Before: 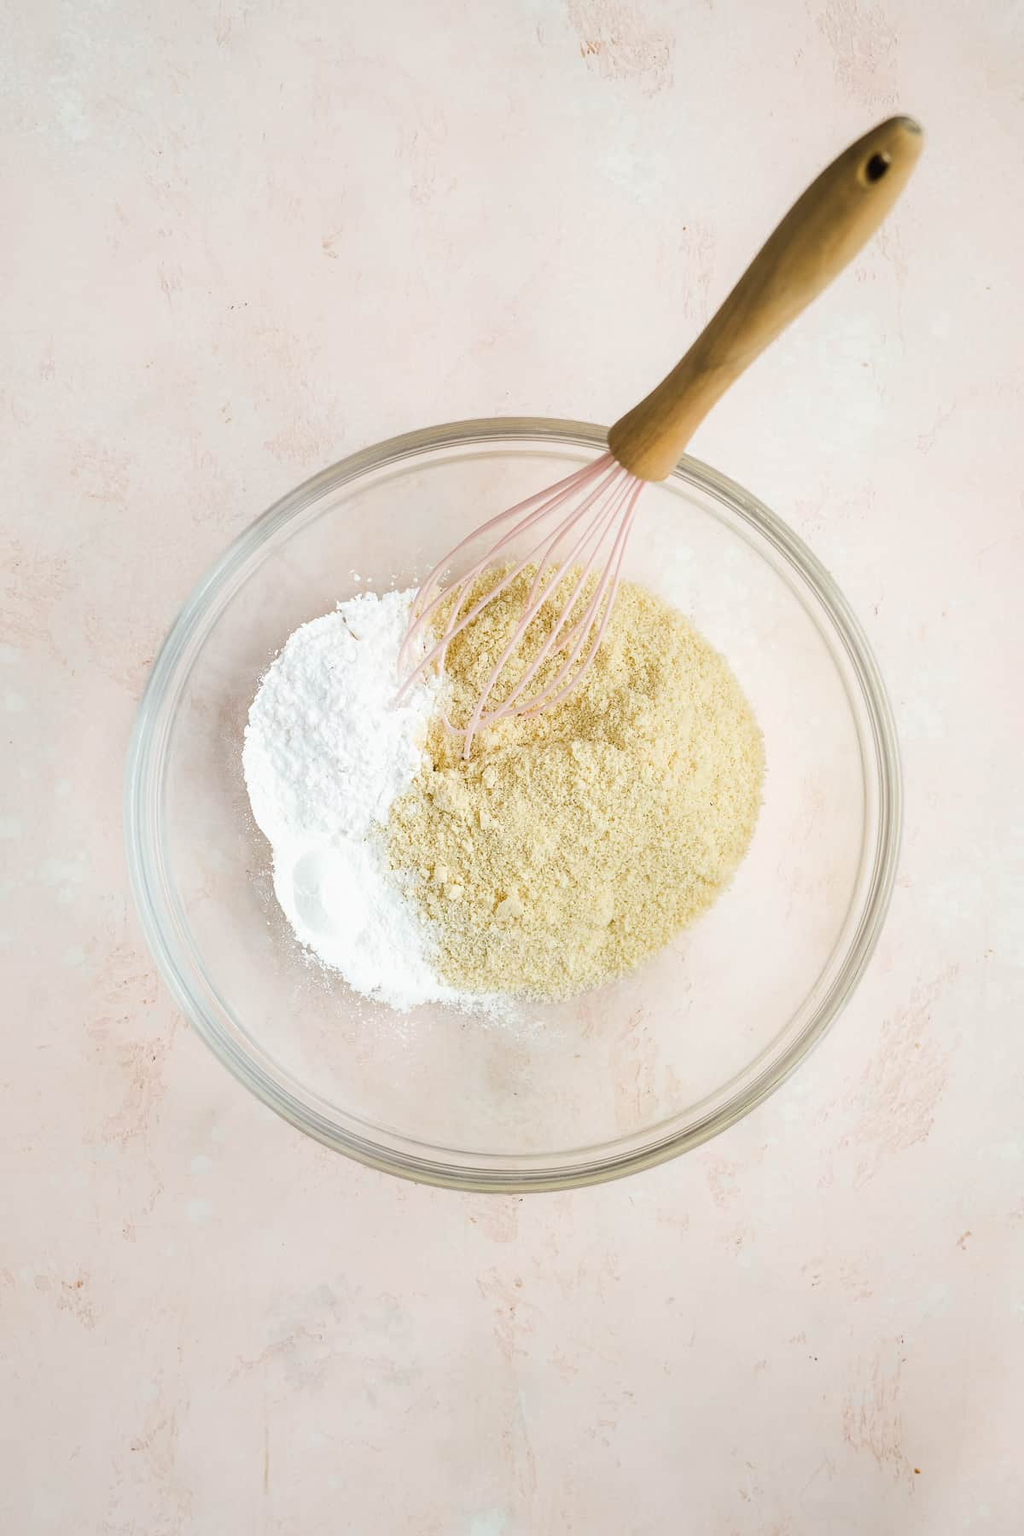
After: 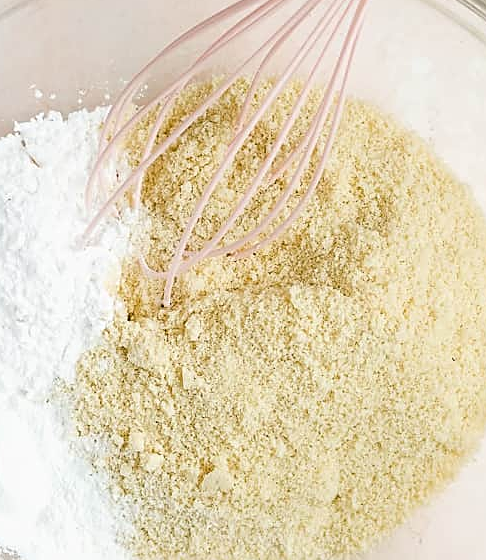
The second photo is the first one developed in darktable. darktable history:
crop: left 31.685%, top 32.442%, right 27.81%, bottom 36.401%
sharpen: on, module defaults
